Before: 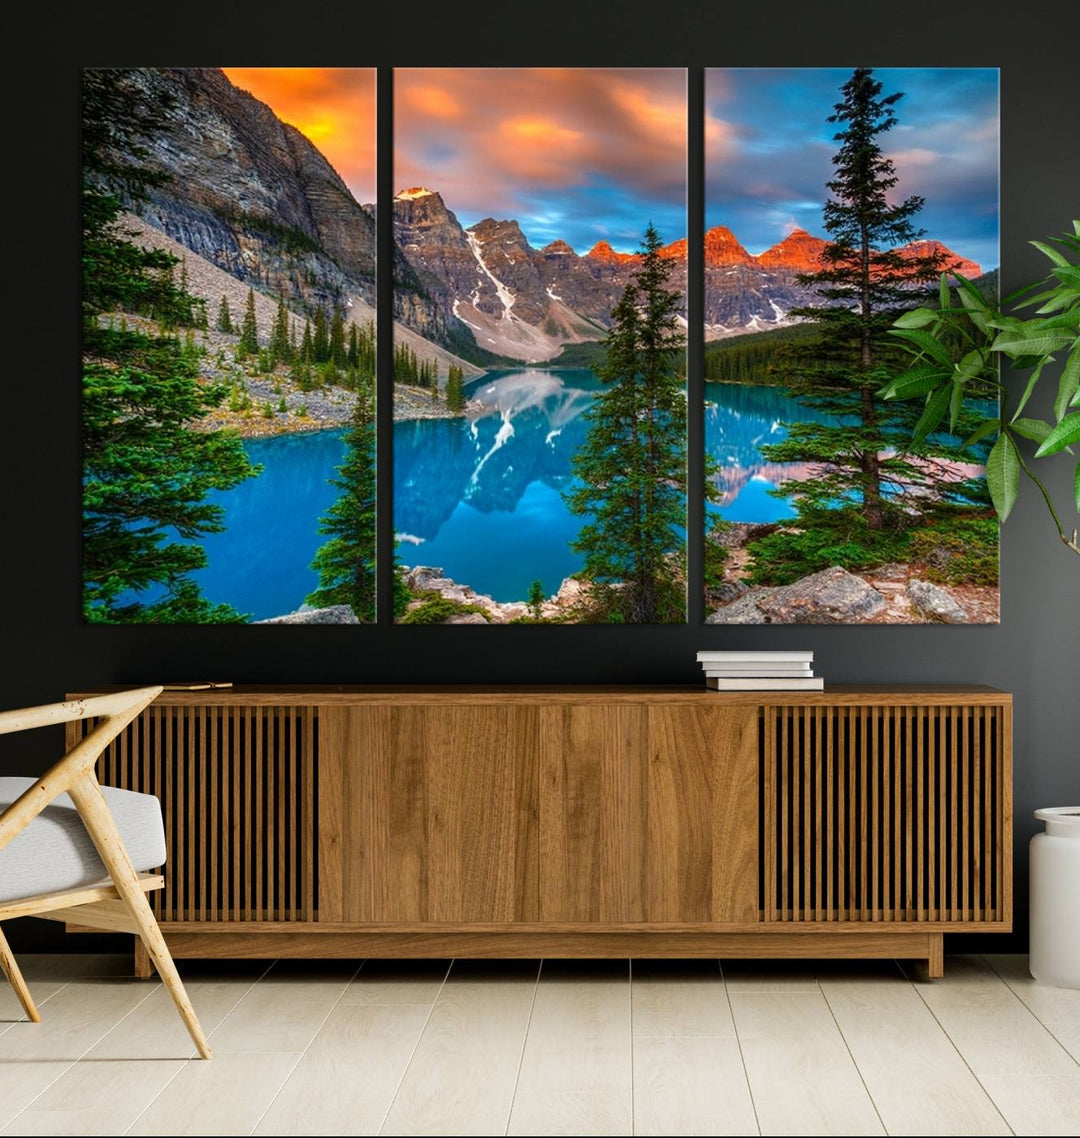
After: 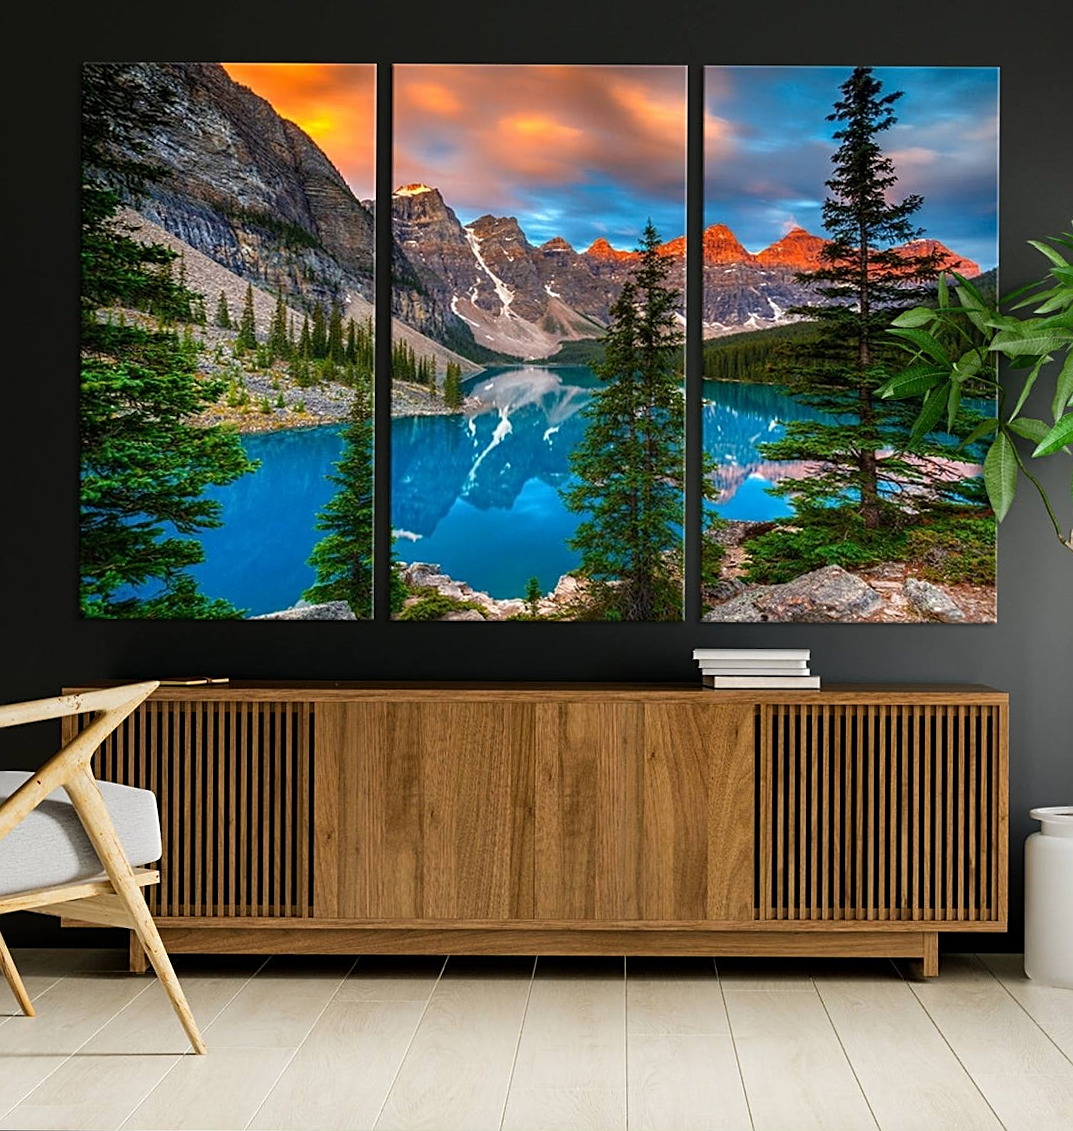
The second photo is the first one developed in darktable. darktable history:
sharpen: on, module defaults
crop and rotate: angle -0.306°
